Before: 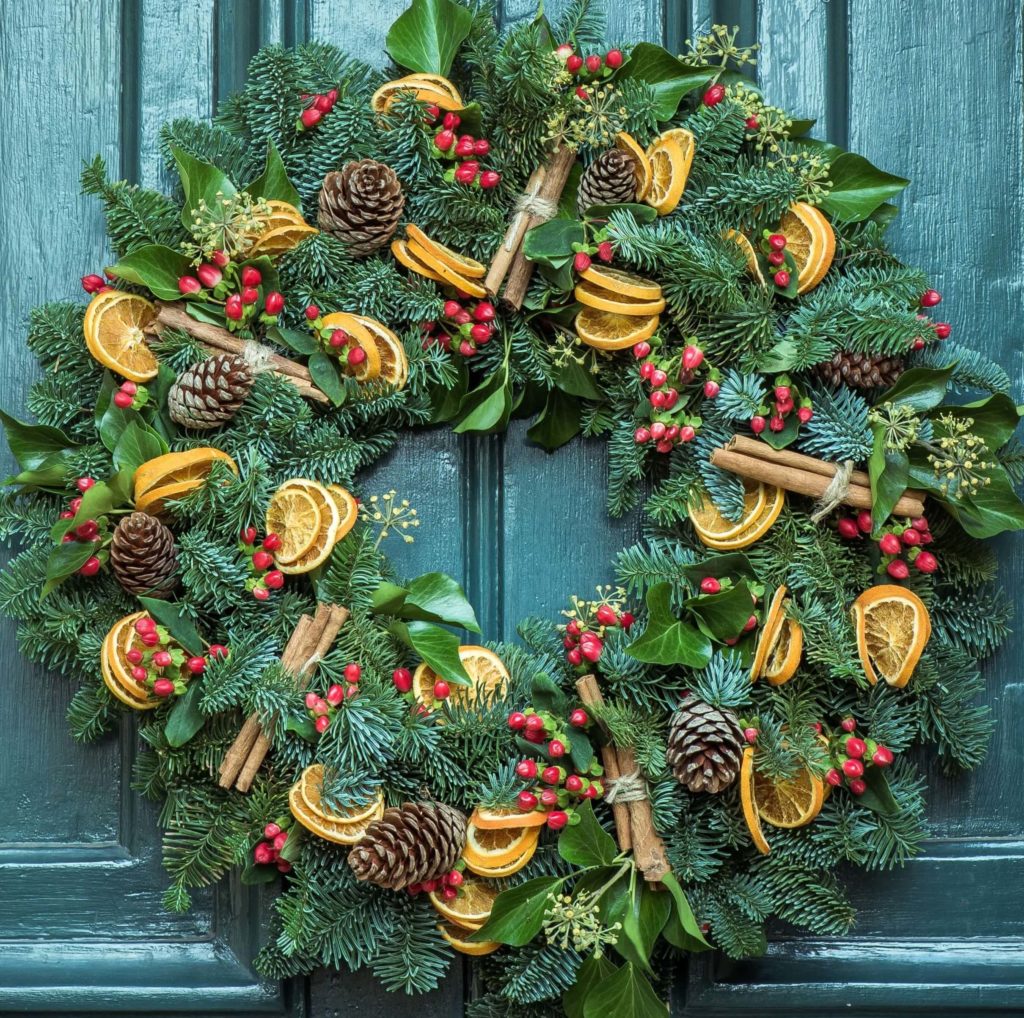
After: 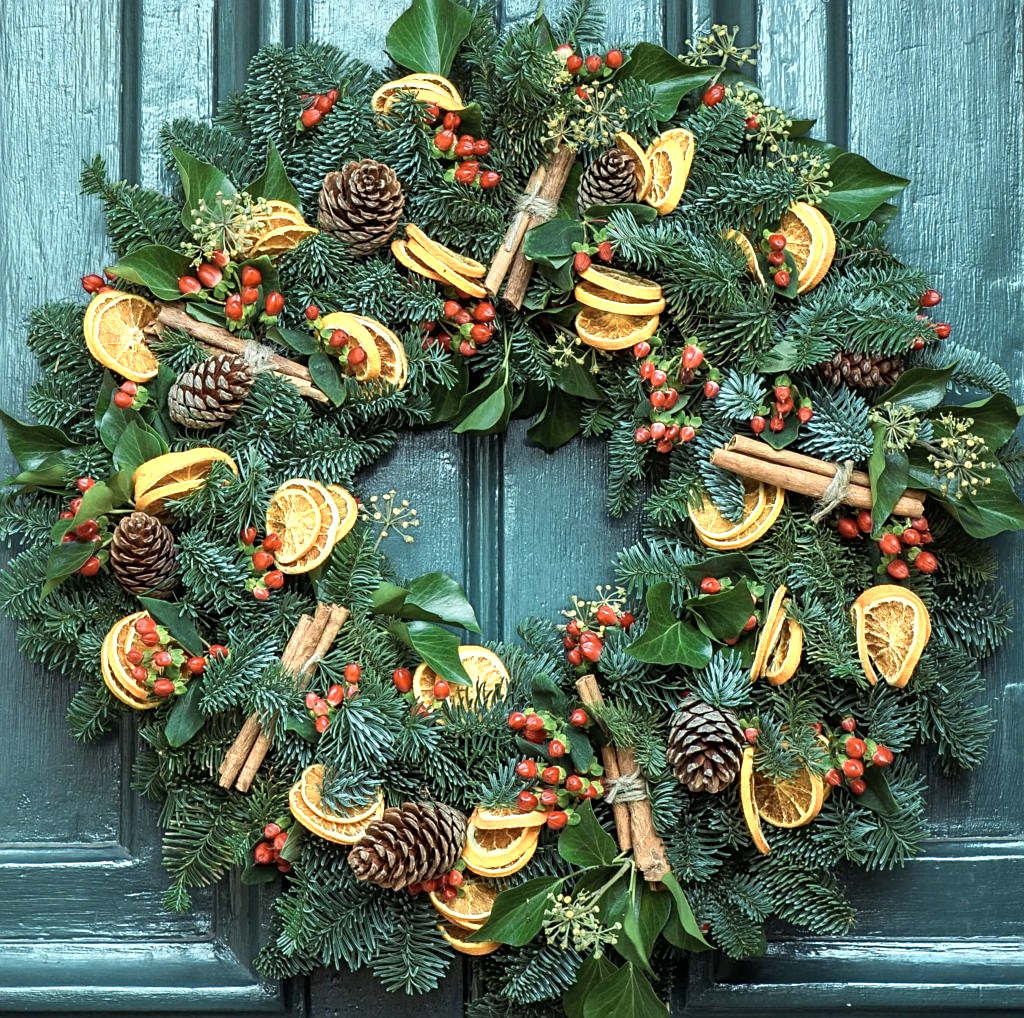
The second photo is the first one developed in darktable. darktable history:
sharpen: on, module defaults
color zones: curves: ch0 [(0.018, 0.548) (0.197, 0.654) (0.425, 0.447) (0.605, 0.658) (0.732, 0.579)]; ch1 [(0.105, 0.531) (0.224, 0.531) (0.386, 0.39) (0.618, 0.456) (0.732, 0.456) (0.956, 0.421)]; ch2 [(0.039, 0.583) (0.215, 0.465) (0.399, 0.544) (0.465, 0.548) (0.614, 0.447) (0.724, 0.43) (0.882, 0.623) (0.956, 0.632)]
